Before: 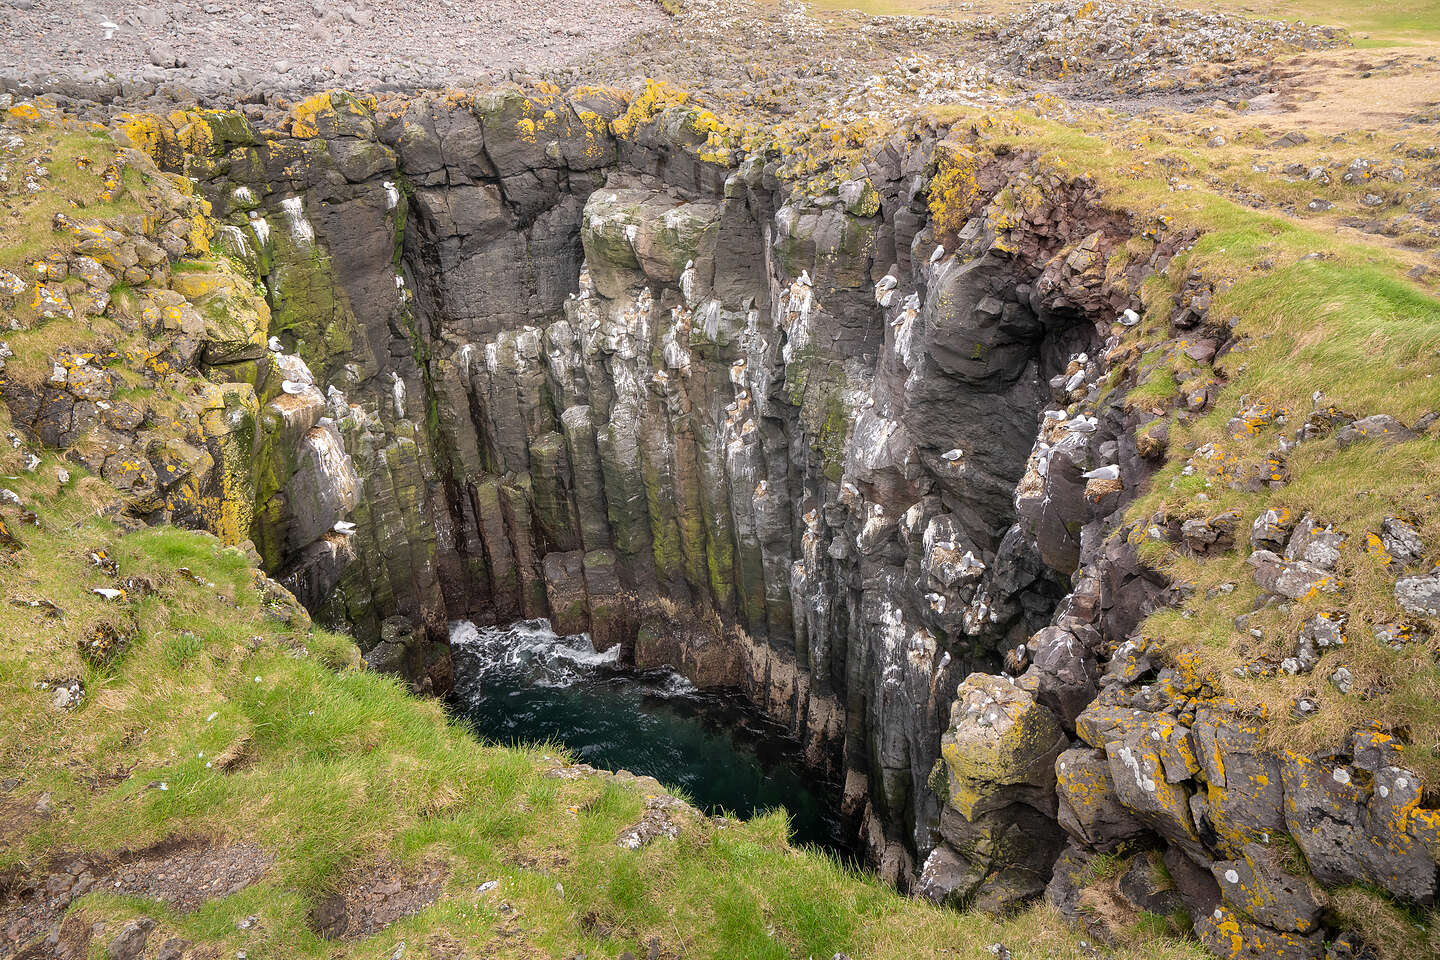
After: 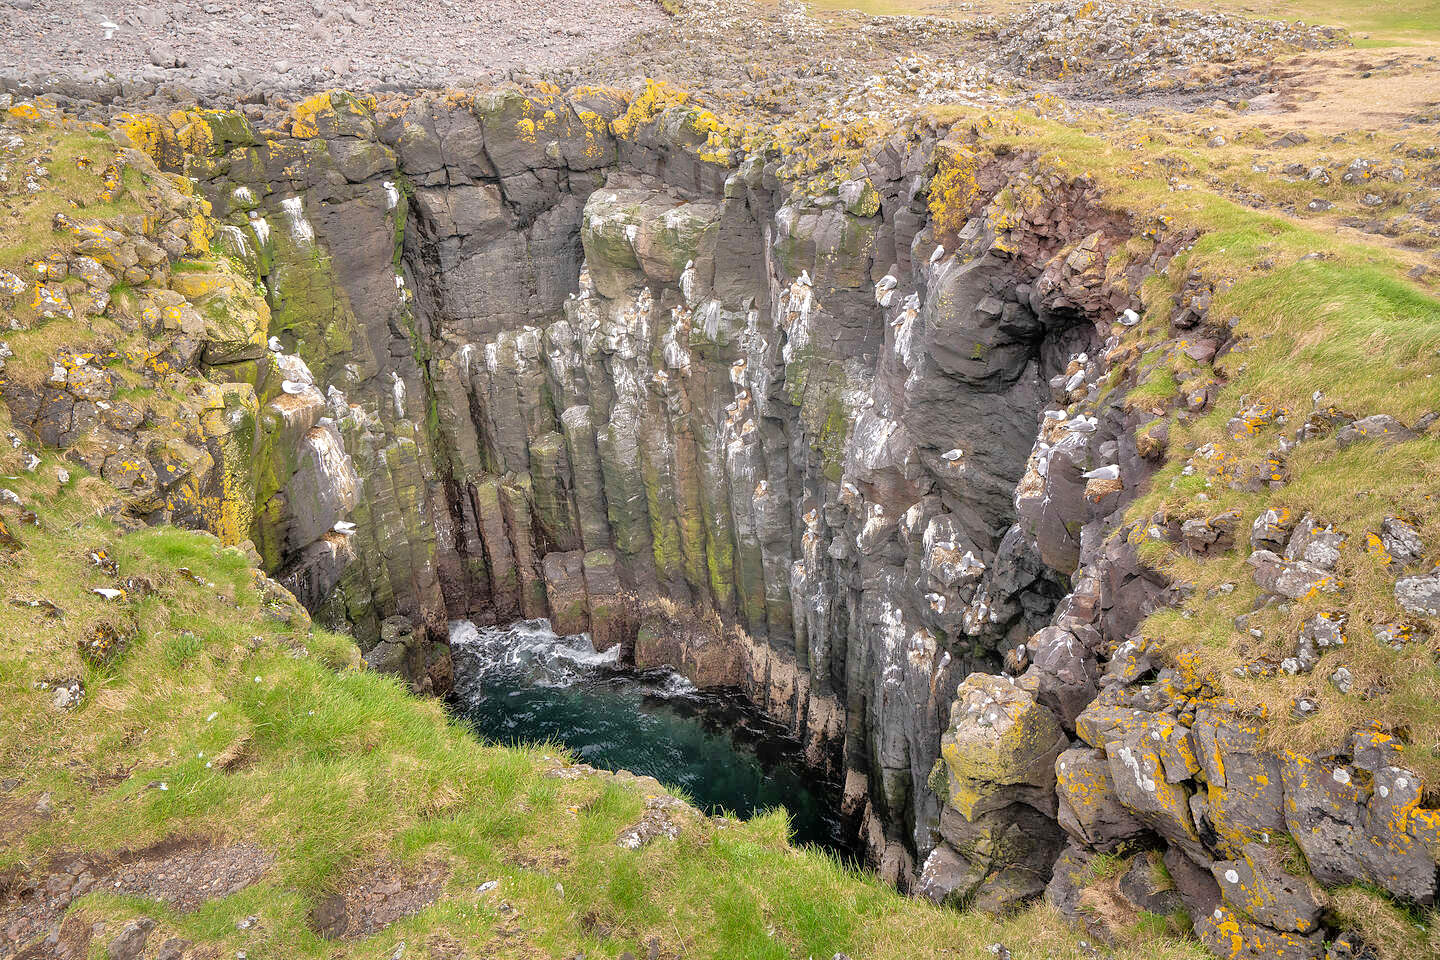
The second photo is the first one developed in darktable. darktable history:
tone equalizer: -7 EV 0.16 EV, -6 EV 0.615 EV, -5 EV 1.18 EV, -4 EV 1.33 EV, -3 EV 1.18 EV, -2 EV 0.6 EV, -1 EV 0.159 EV
exposure: compensate highlight preservation false
